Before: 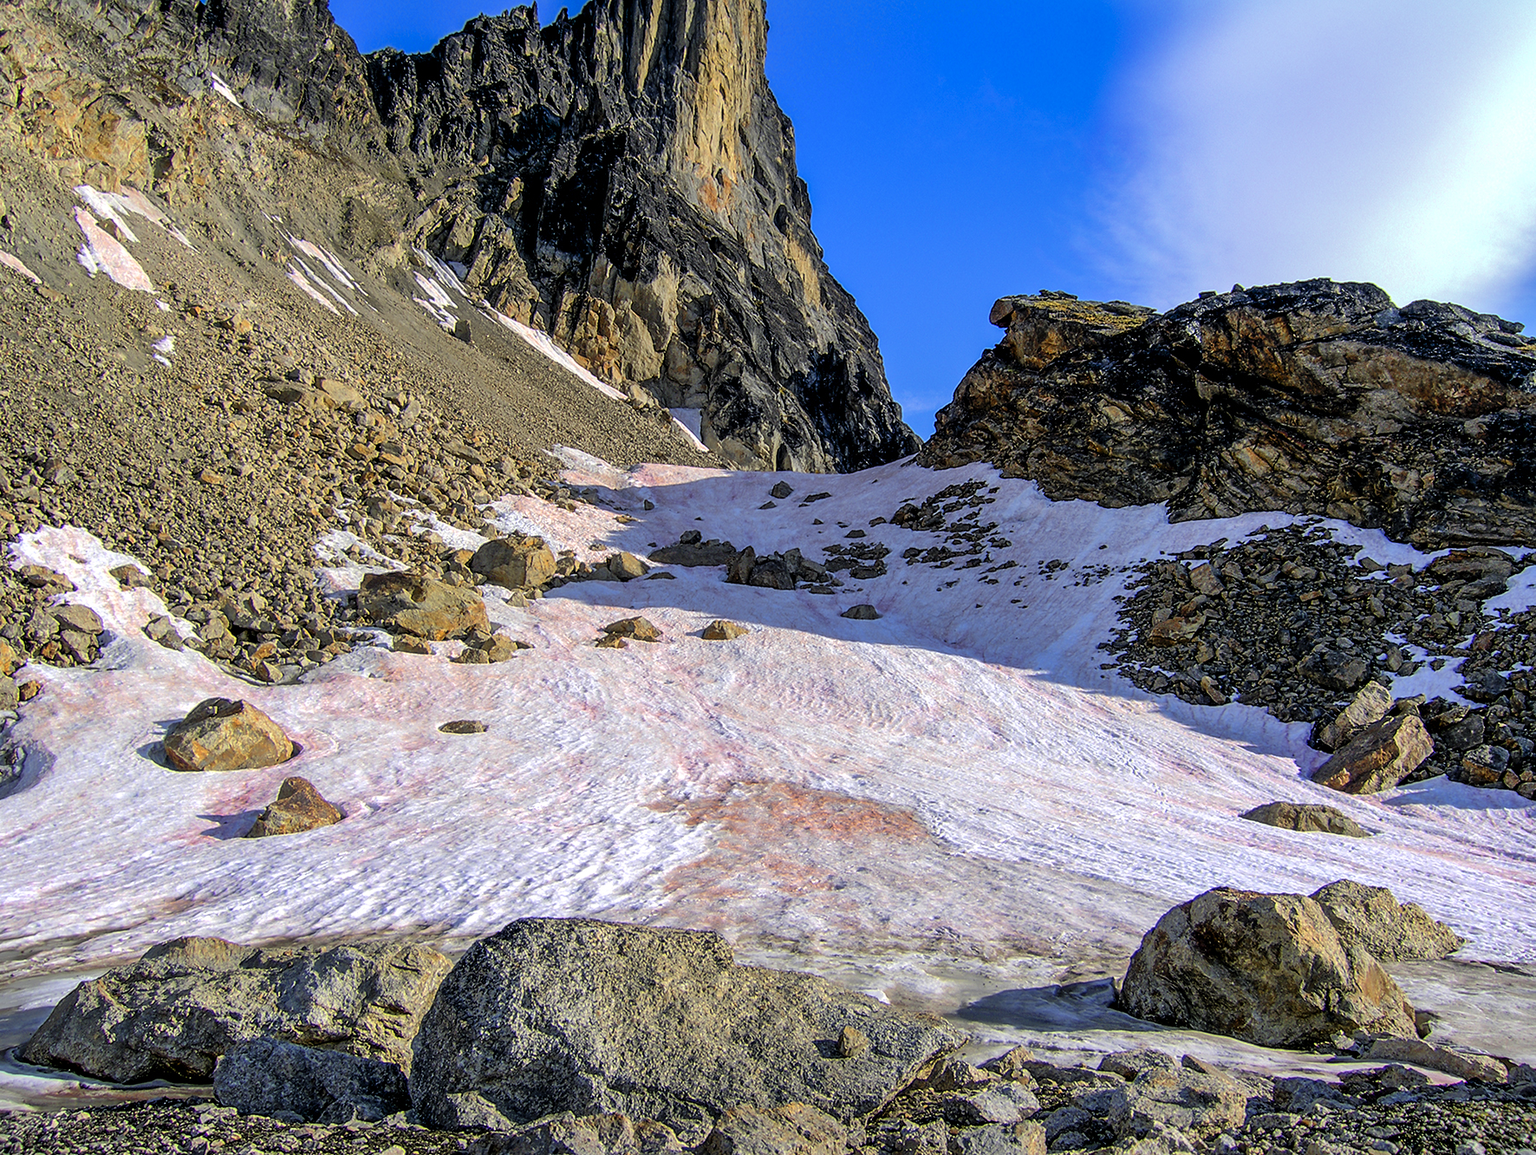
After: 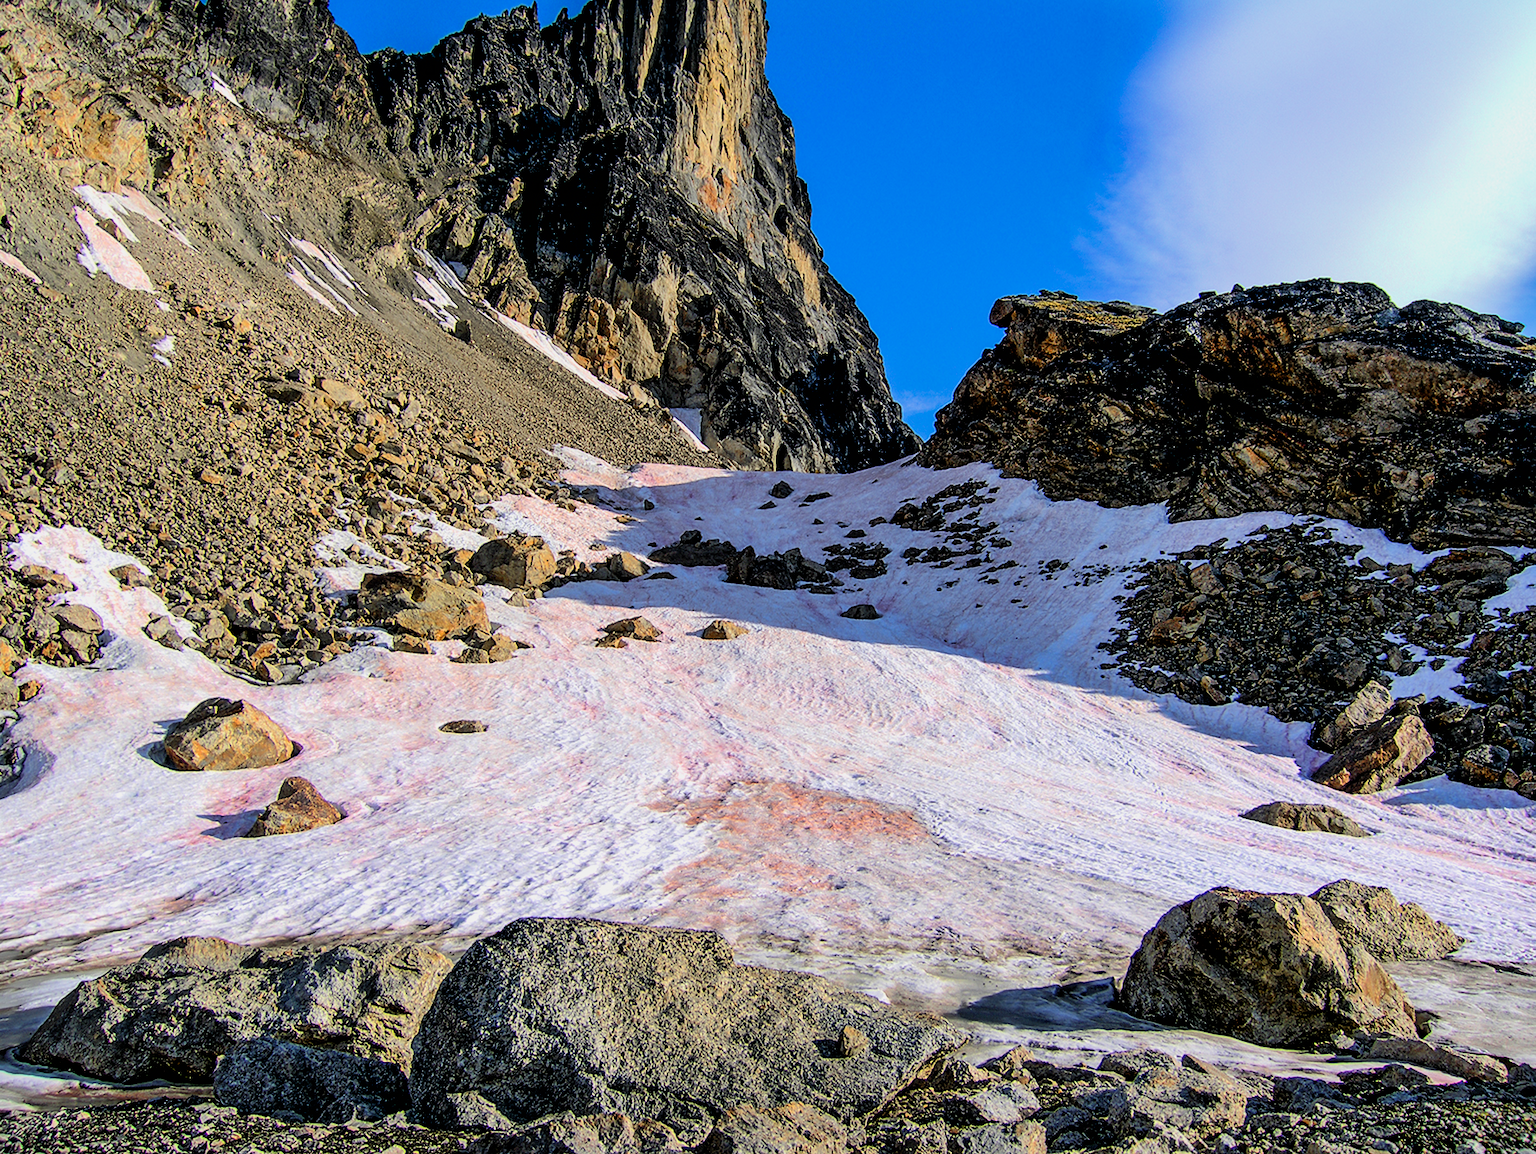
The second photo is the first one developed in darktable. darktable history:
filmic rgb: black relative exposure -16 EV, white relative exposure 6.26 EV, hardness 5.14, contrast 1.342
